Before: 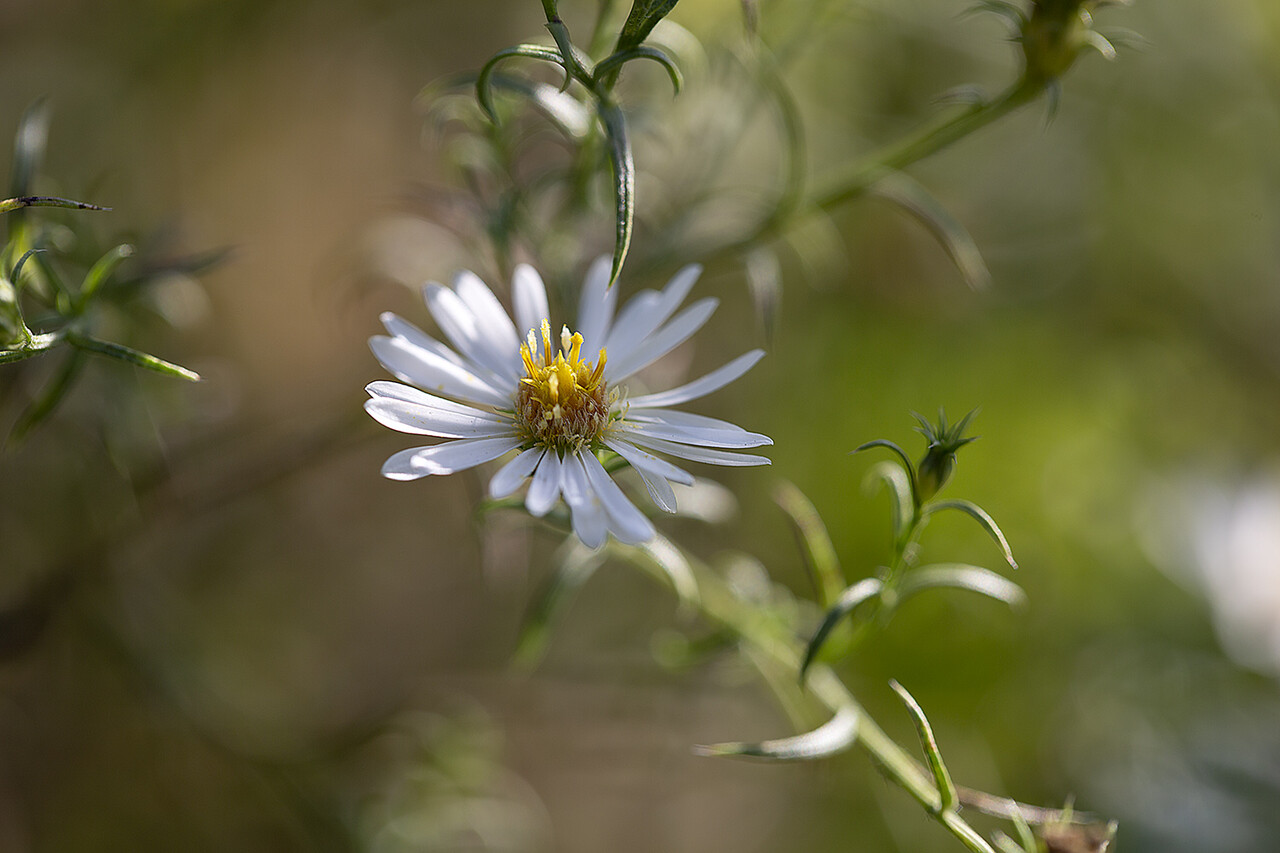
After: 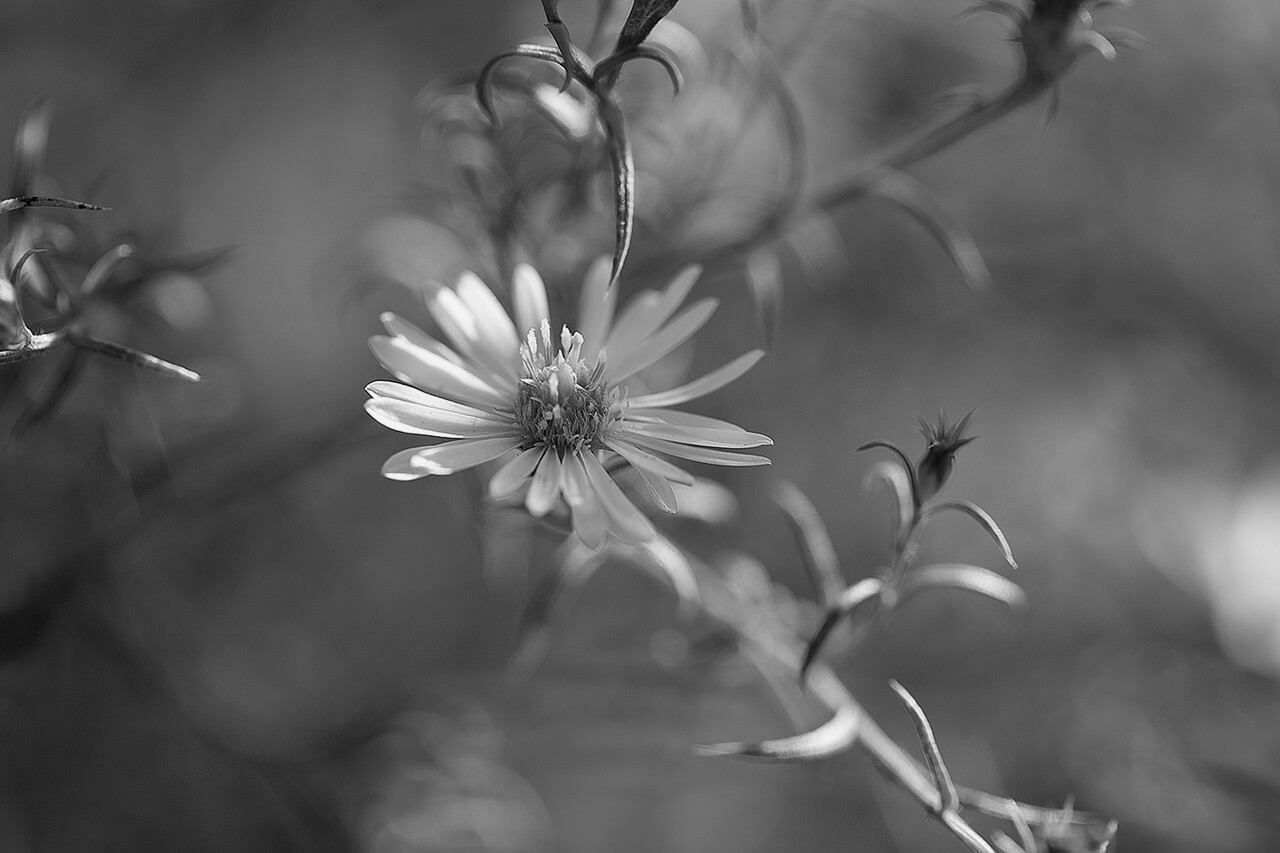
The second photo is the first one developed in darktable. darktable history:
color balance: mode lift, gamma, gain (sRGB), lift [1, 0.99, 1.01, 0.992], gamma [1, 1.037, 0.974, 0.963]
color correction: highlights a* 0.162, highlights b* 29.53, shadows a* -0.162, shadows b* 21.09
monochrome: a -71.75, b 75.82
